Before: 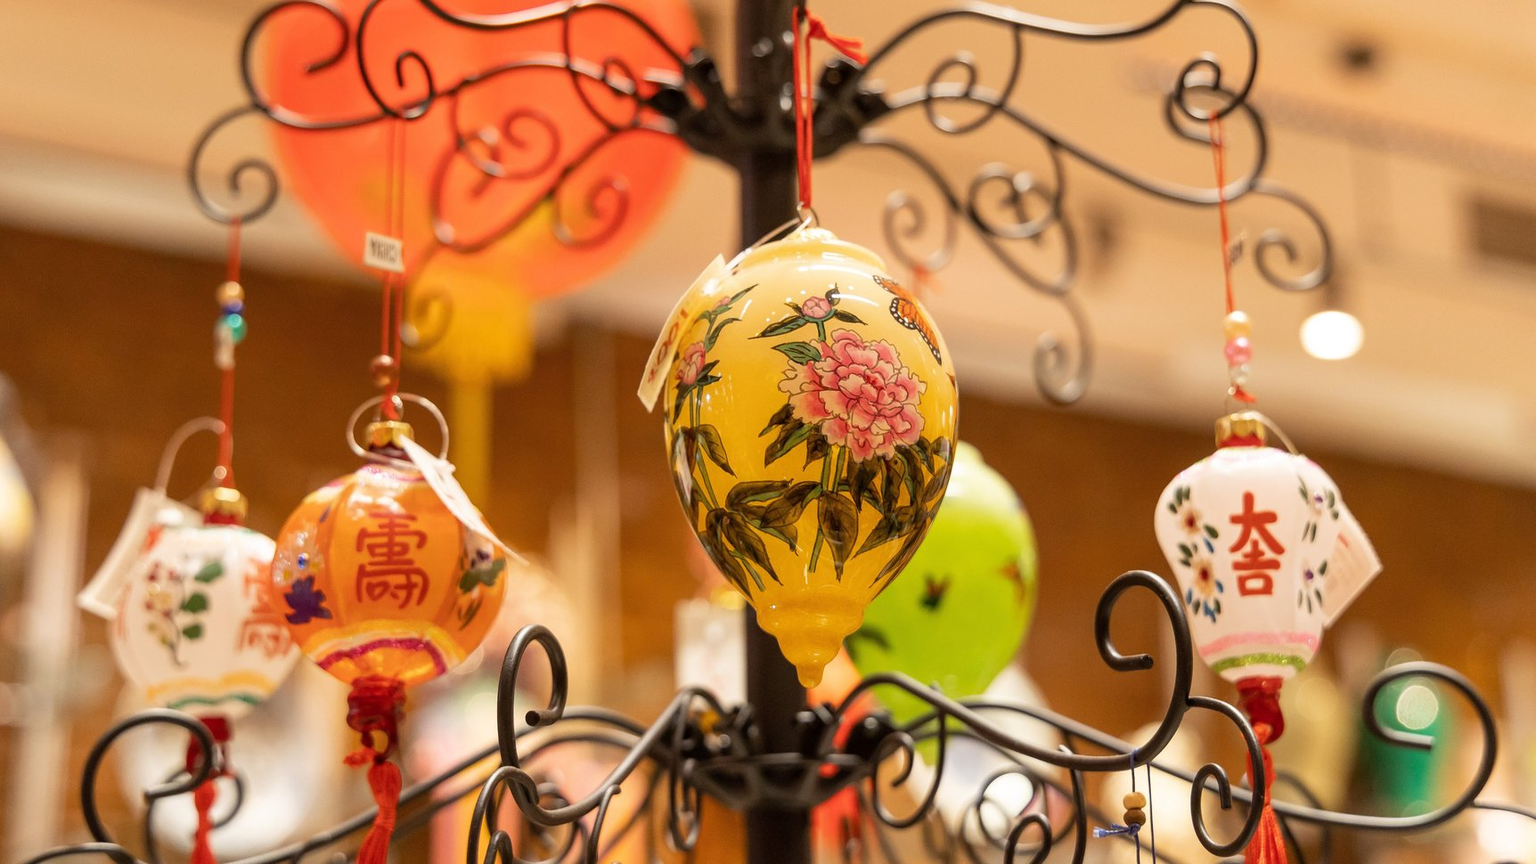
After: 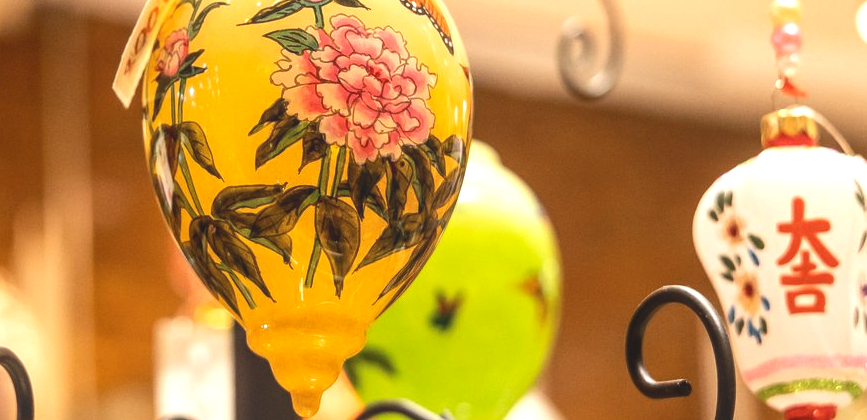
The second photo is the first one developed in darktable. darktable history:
crop: left 35.03%, top 36.625%, right 14.663%, bottom 20.057%
local contrast: highlights 48%, shadows 0%, detail 100%
vignetting: fall-off start 97.28%, fall-off radius 79%, brightness -0.462, saturation -0.3, width/height ratio 1.114, dithering 8-bit output, unbound false
tone equalizer: -8 EV -0.75 EV, -7 EV -0.7 EV, -6 EV -0.6 EV, -5 EV -0.4 EV, -3 EV 0.4 EV, -2 EV 0.6 EV, -1 EV 0.7 EV, +0 EV 0.75 EV, edges refinement/feathering 500, mask exposure compensation -1.57 EV, preserve details no
